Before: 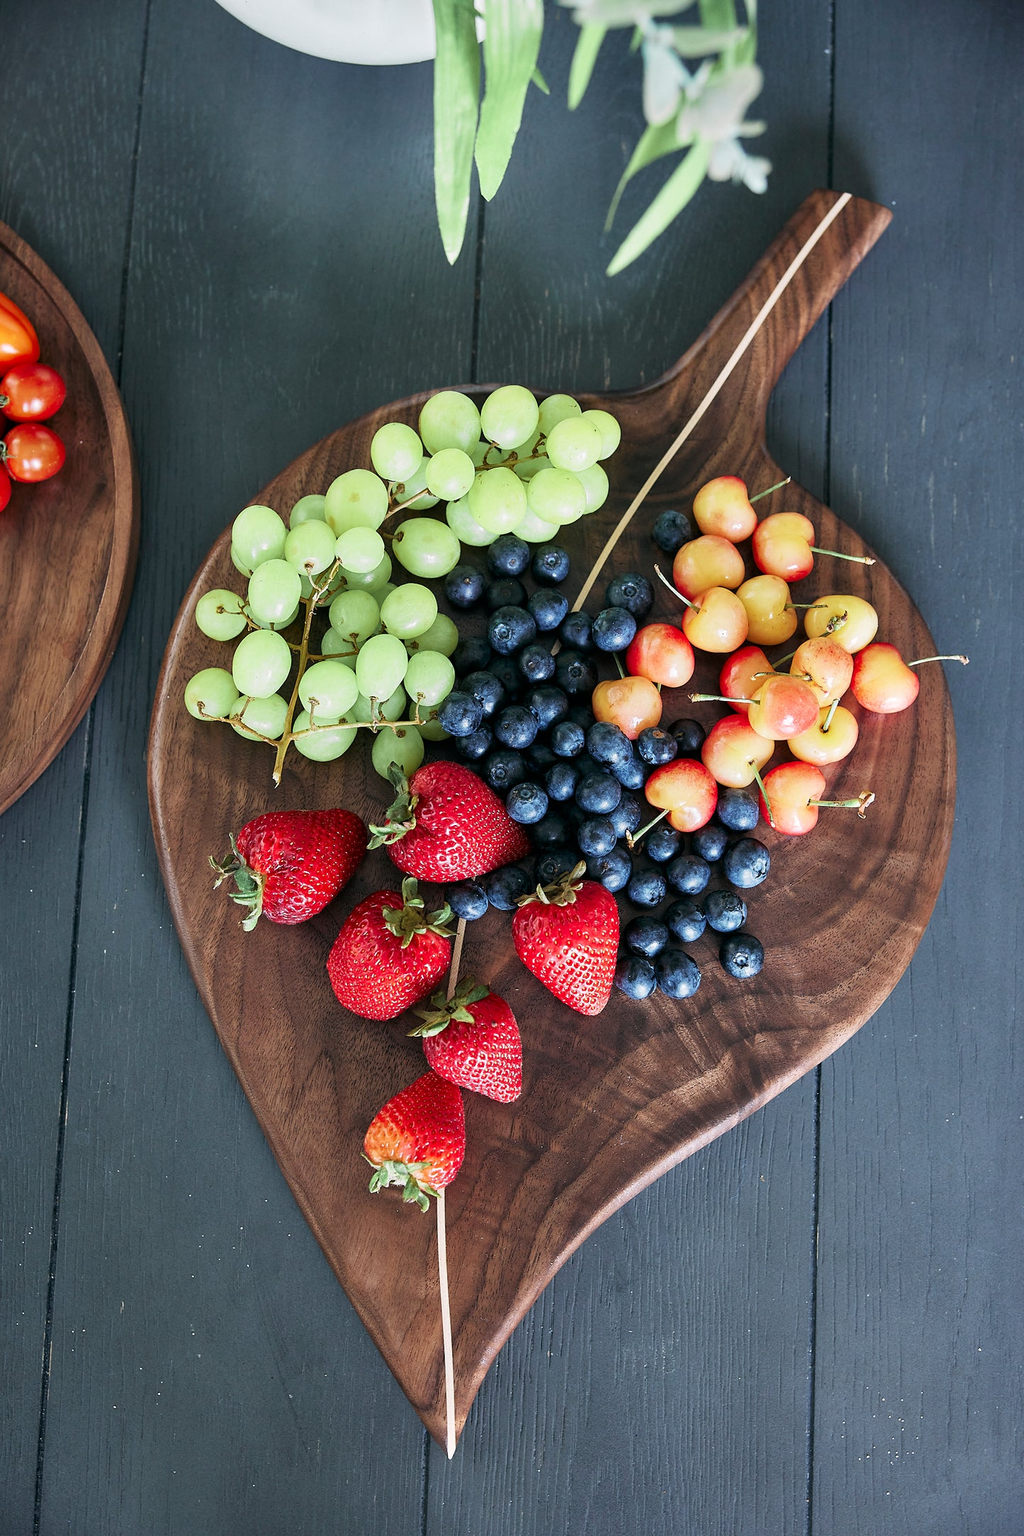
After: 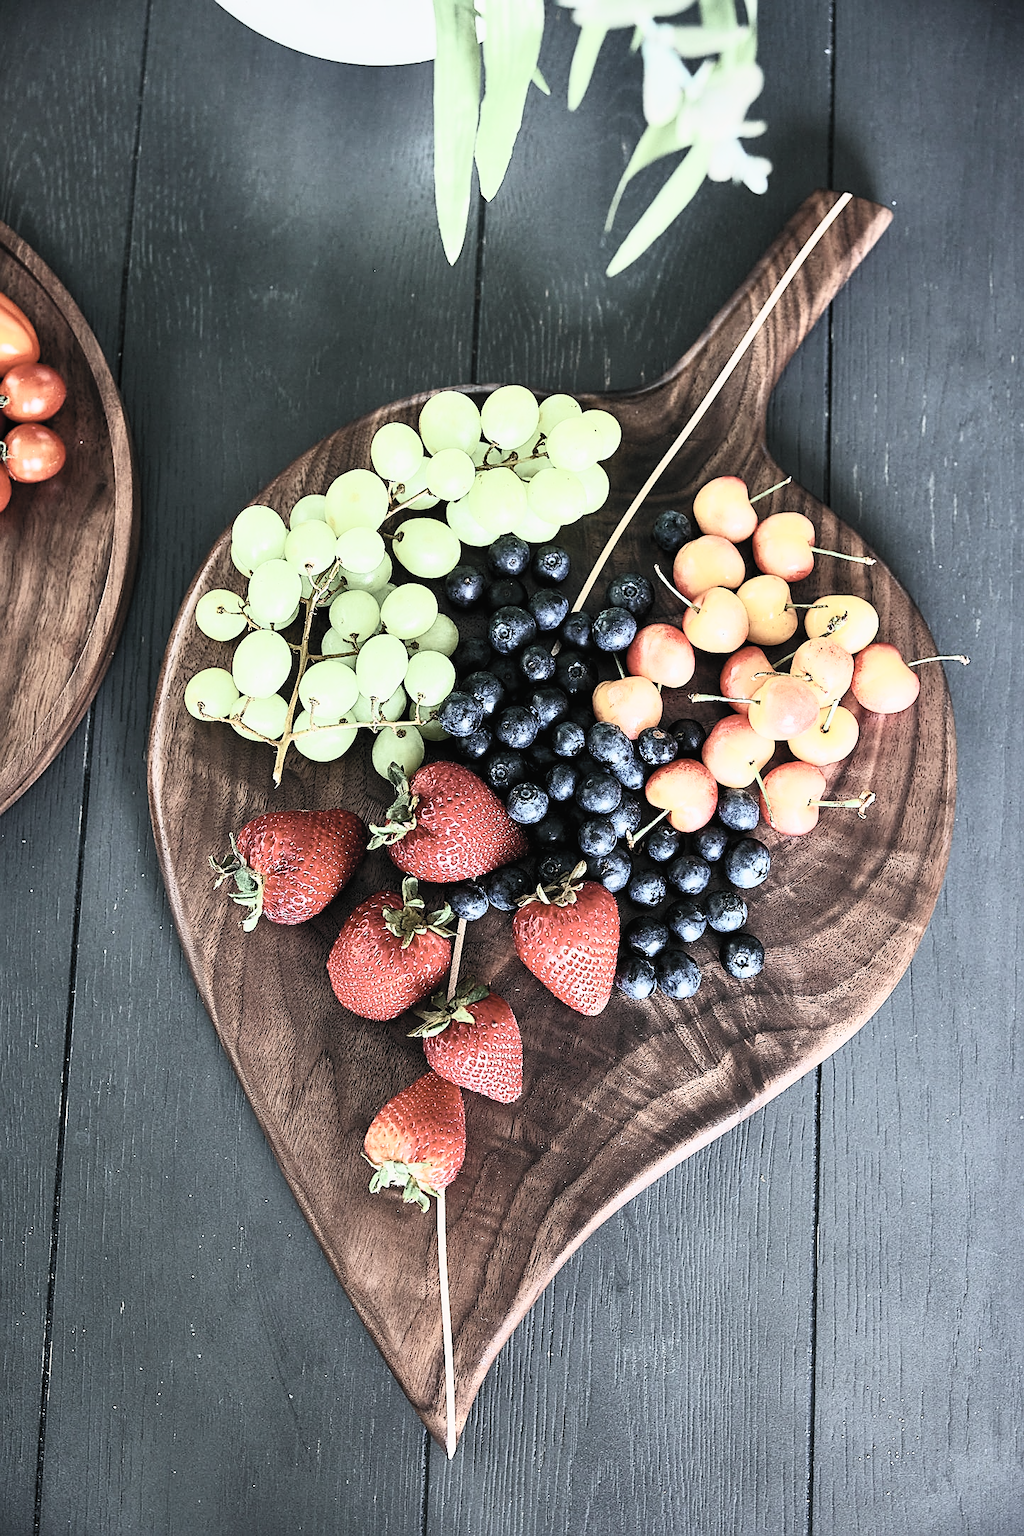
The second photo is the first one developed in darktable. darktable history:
filmic rgb: black relative exposure -7.65 EV, white relative exposure 4.56 EV, hardness 3.61, contrast 1.05
sharpen: on, module defaults
contrast brightness saturation: contrast 0.57, brightness 0.57, saturation -0.34
